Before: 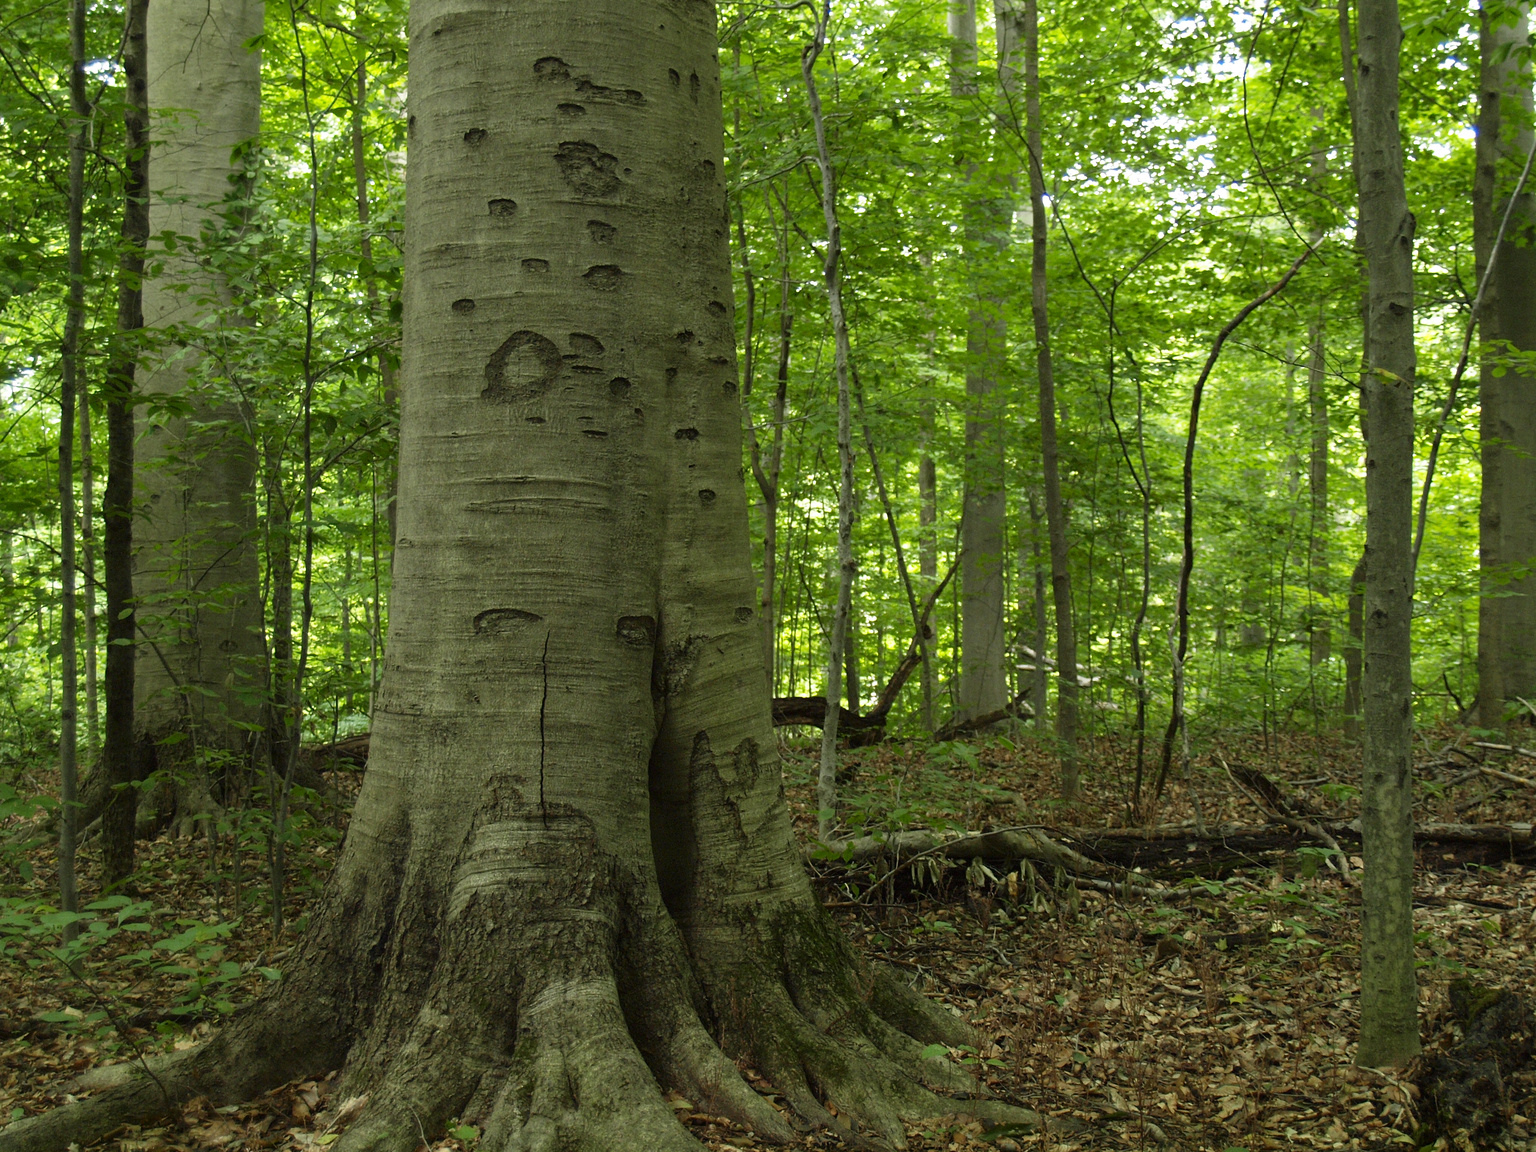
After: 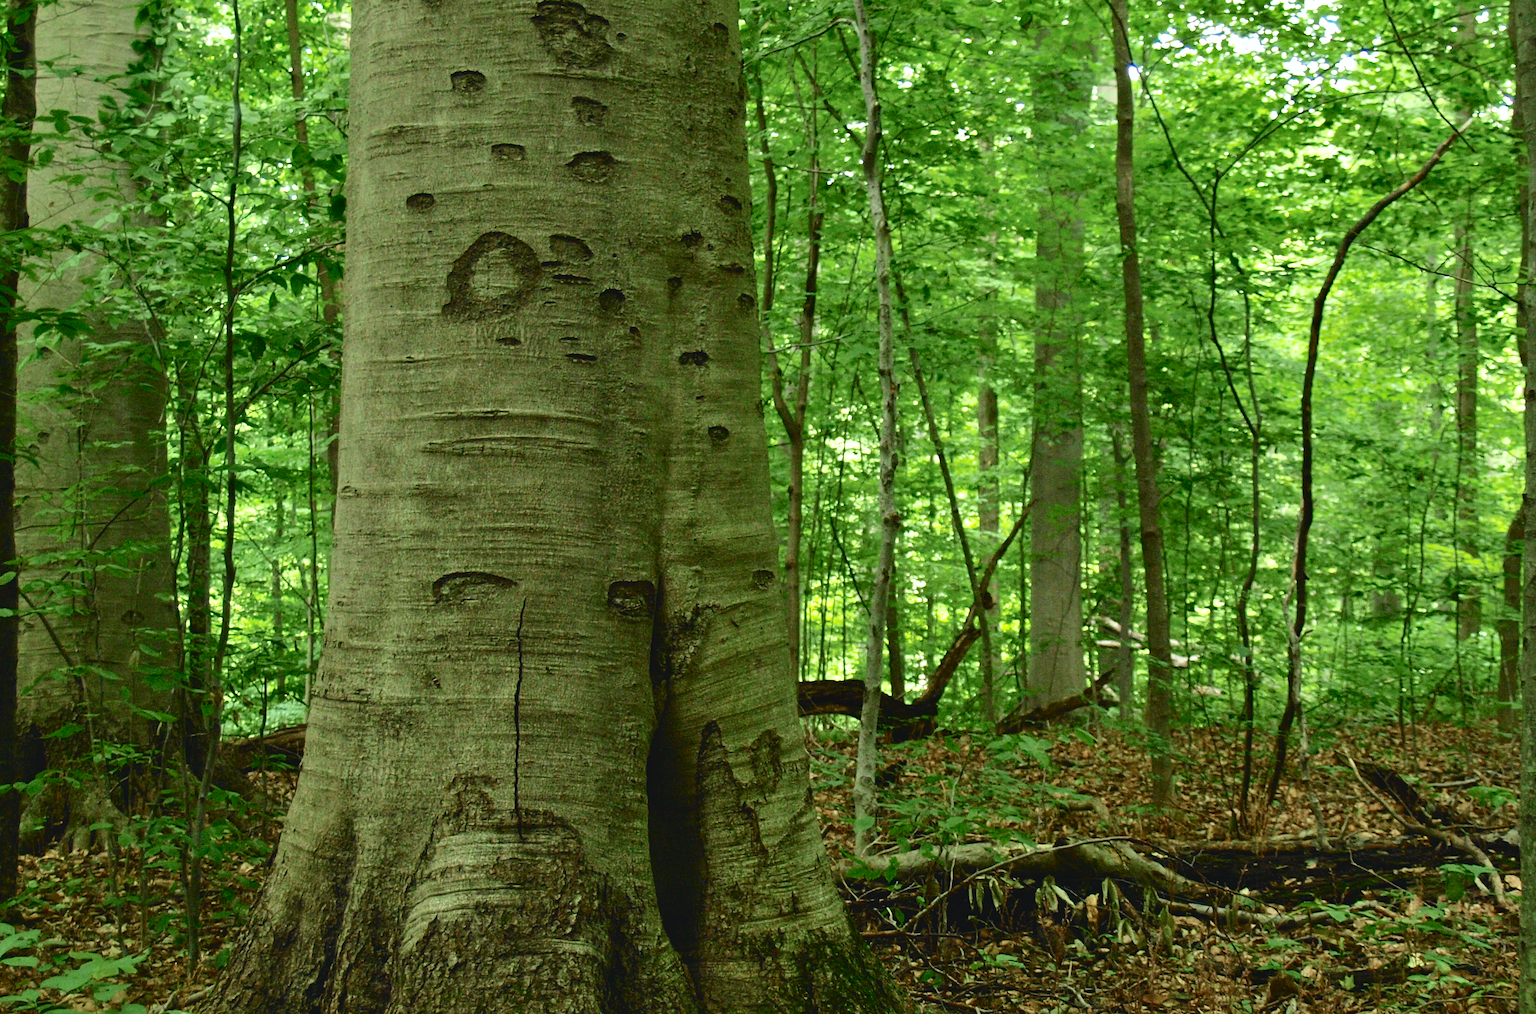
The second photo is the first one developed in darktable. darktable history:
crop: left 7.821%, top 12.276%, right 10.249%, bottom 15.447%
exposure: exposure 0.203 EV, compensate highlight preservation false
shadows and highlights: shadows 32.56, highlights -46.91, compress 49.91%, soften with gaussian
tone curve: curves: ch0 [(0, 0.046) (0.037, 0.056) (0.176, 0.162) (0.33, 0.331) (0.432, 0.475) (0.601, 0.665) (0.843, 0.876) (1, 1)]; ch1 [(0, 0) (0.339, 0.349) (0.445, 0.42) (0.476, 0.47) (0.497, 0.492) (0.523, 0.514) (0.557, 0.558) (0.632, 0.615) (0.728, 0.746) (1, 1)]; ch2 [(0, 0) (0.327, 0.324) (0.417, 0.44) (0.46, 0.453) (0.502, 0.495) (0.526, 0.52) (0.54, 0.55) (0.606, 0.626) (0.745, 0.704) (1, 1)], color space Lab, independent channels, preserve colors none
